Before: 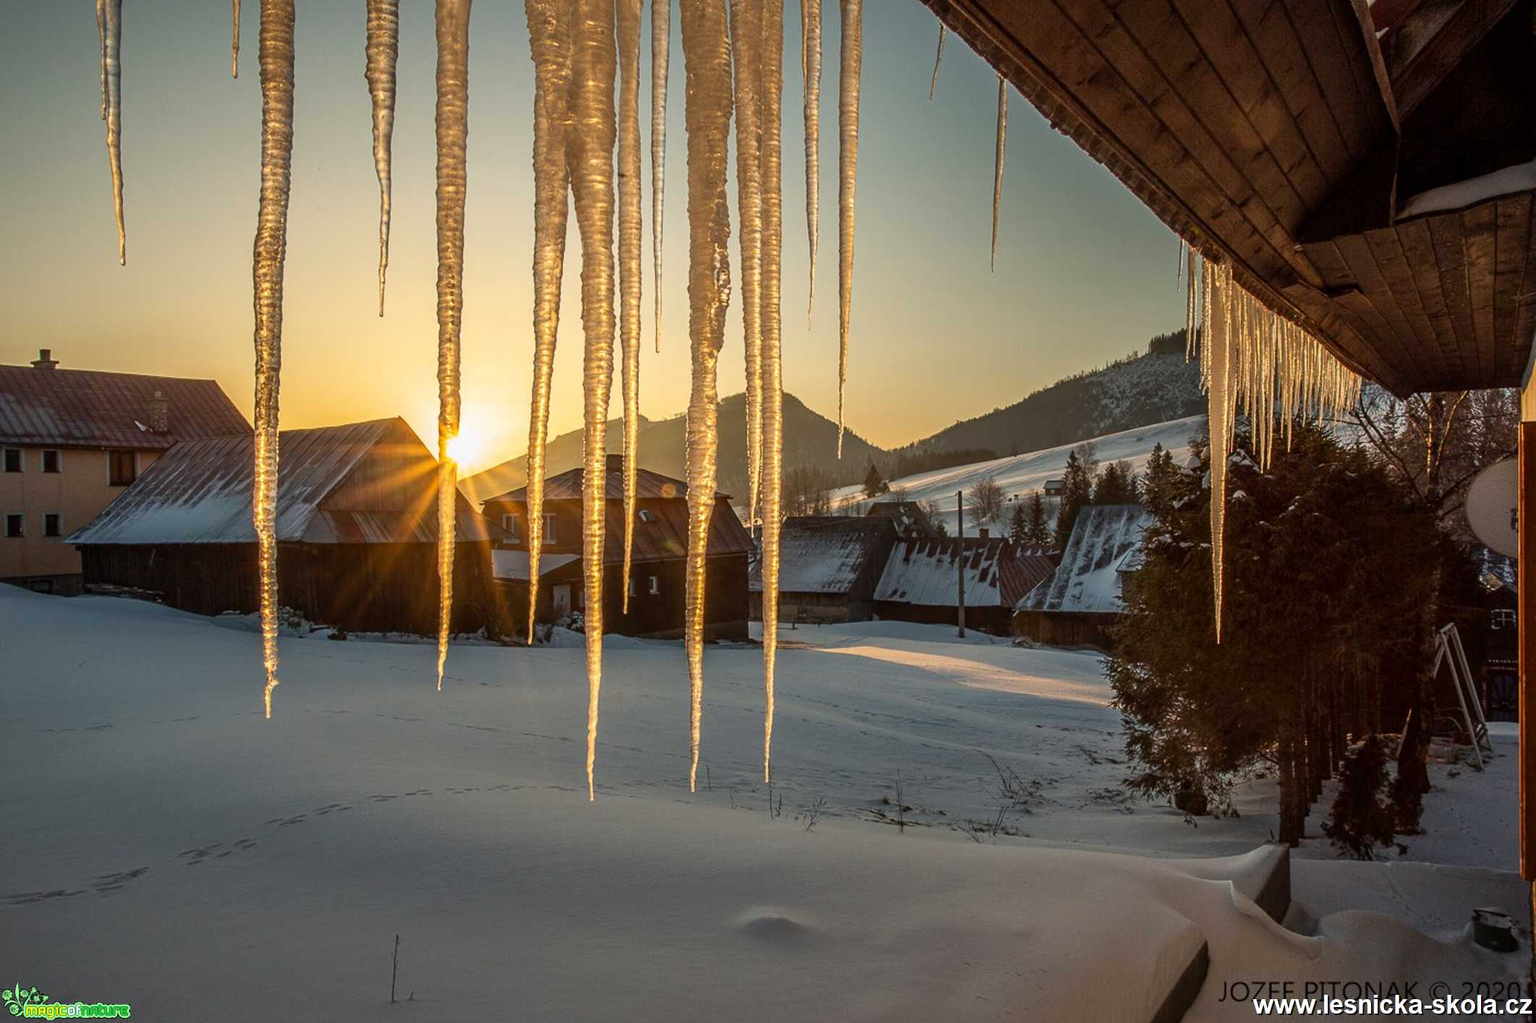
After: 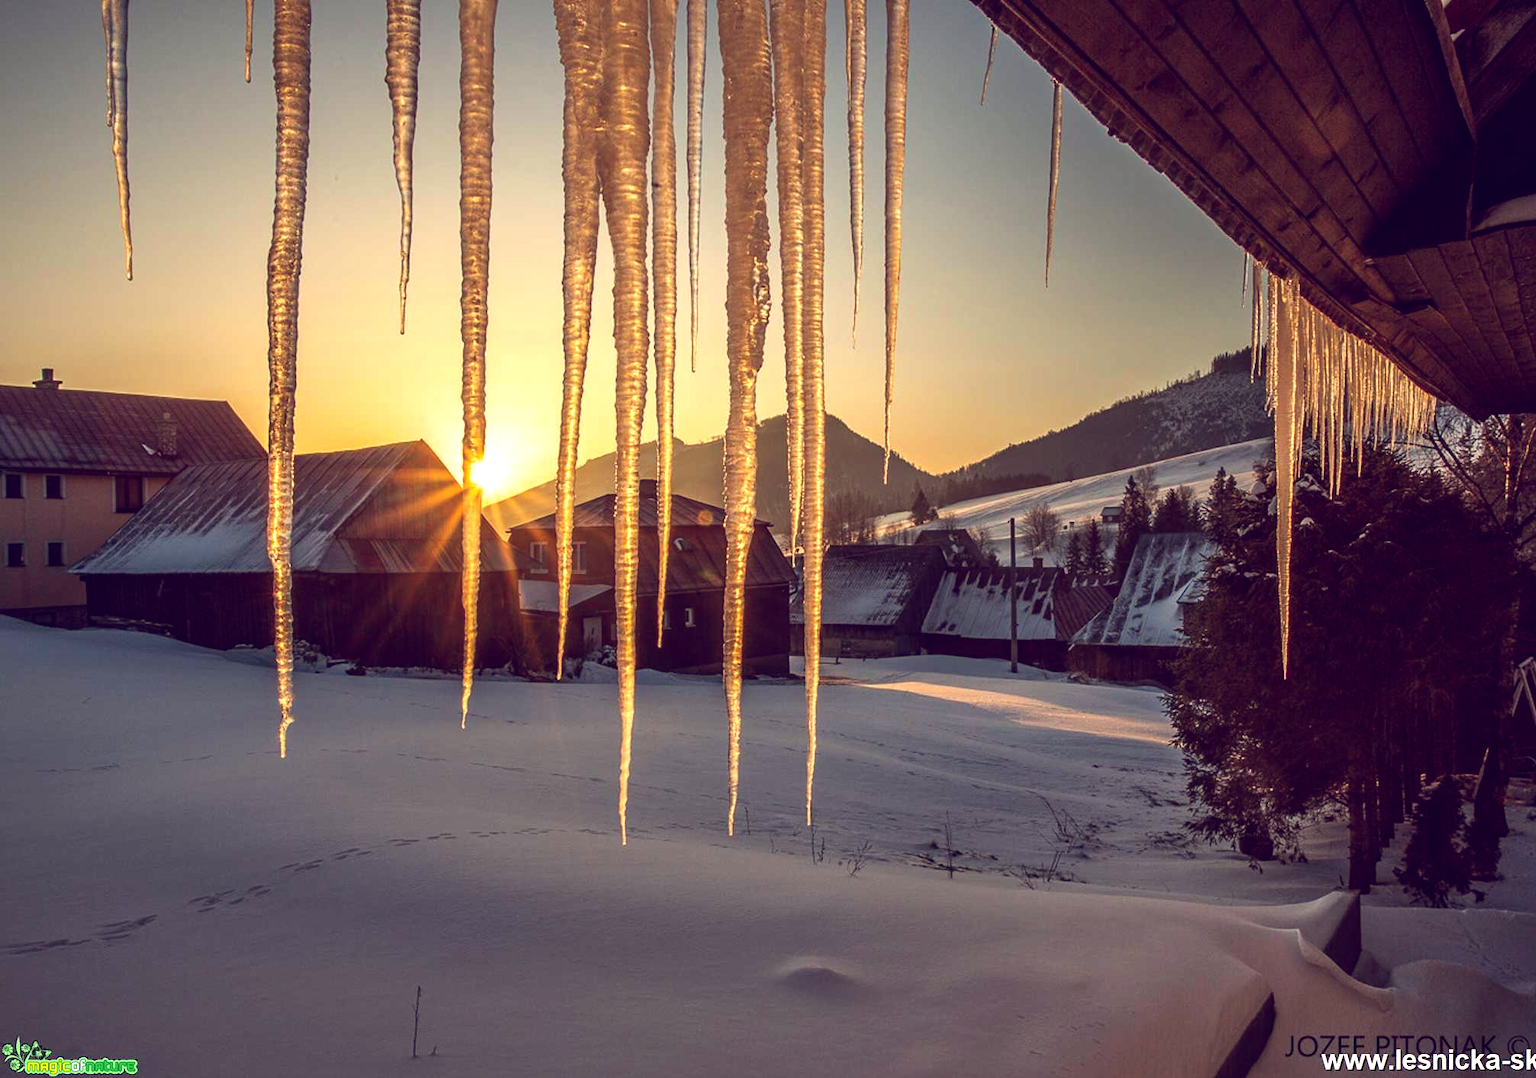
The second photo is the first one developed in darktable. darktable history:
crop and rotate: right 5.167%
color balance: lift [1.001, 0.997, 0.99, 1.01], gamma [1.007, 1, 0.975, 1.025], gain [1, 1.065, 1.052, 0.935], contrast 13.25%
